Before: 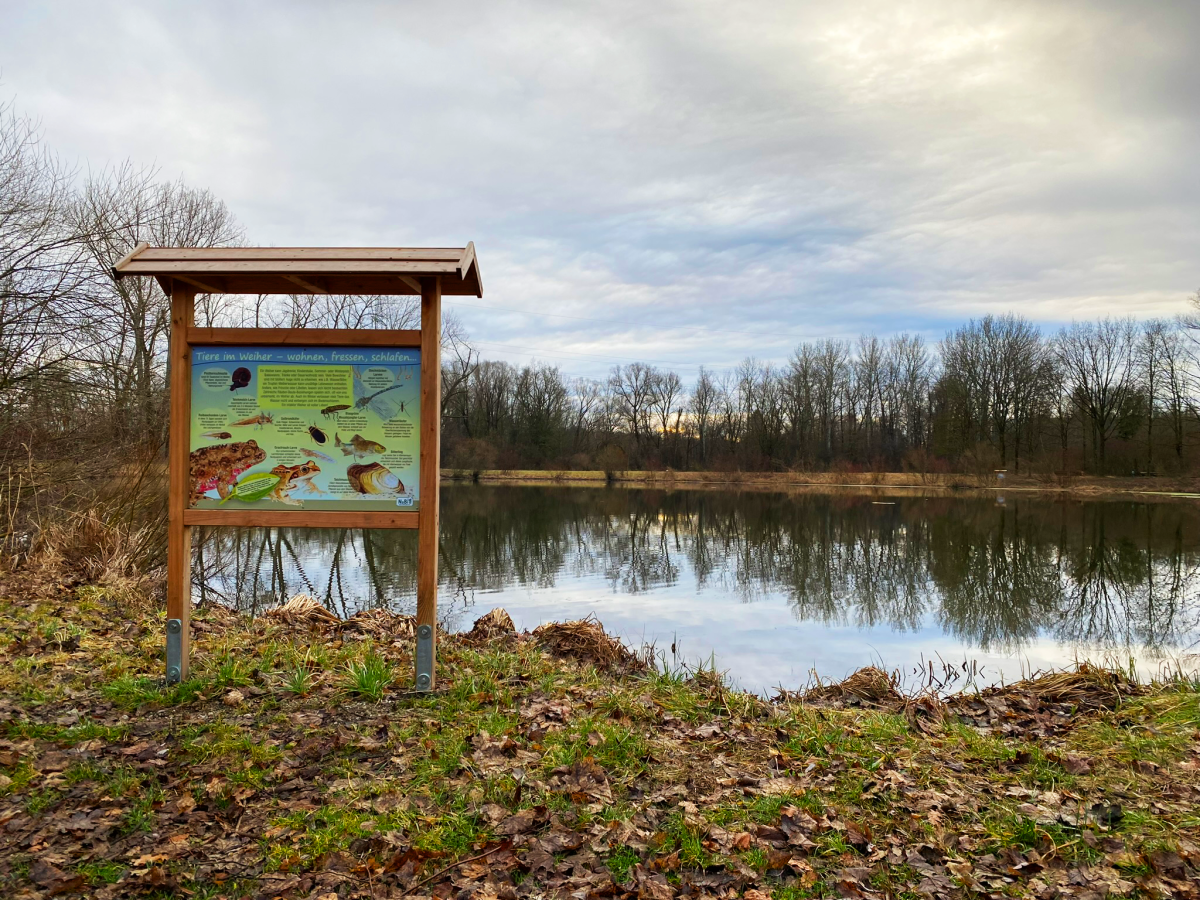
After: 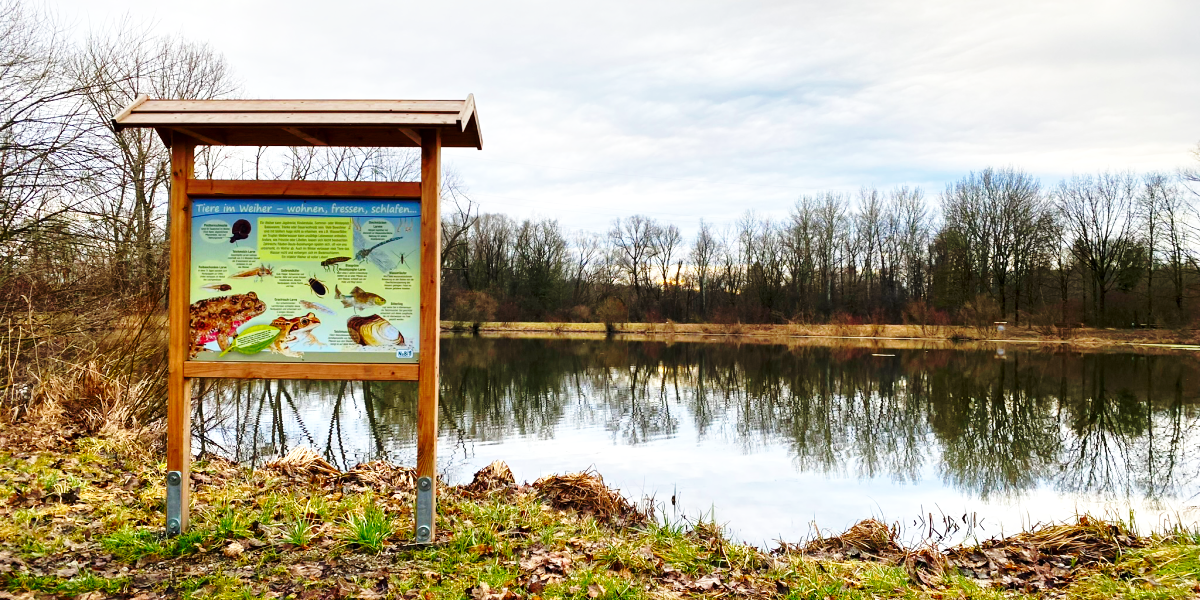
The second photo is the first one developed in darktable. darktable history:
local contrast: mode bilateral grid, contrast 20, coarseness 50, detail 140%, midtone range 0.2
crop: top 16.514%, bottom 16.772%
base curve: curves: ch0 [(0, 0) (0.032, 0.037) (0.105, 0.228) (0.435, 0.76) (0.856, 0.983) (1, 1)], preserve colors none
